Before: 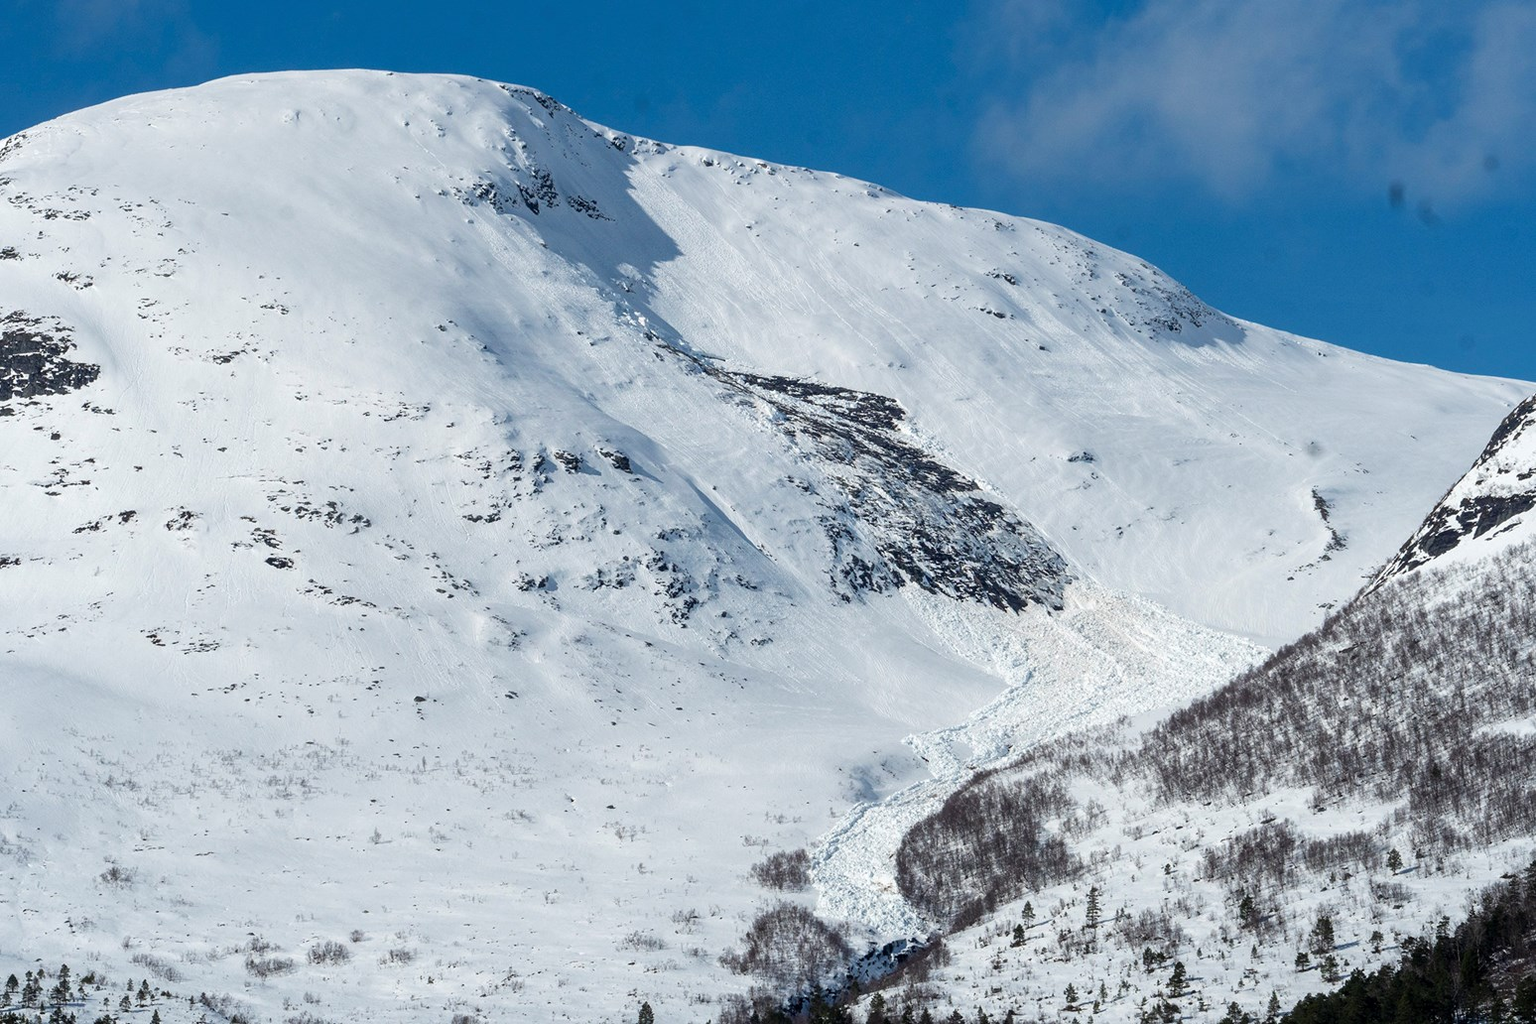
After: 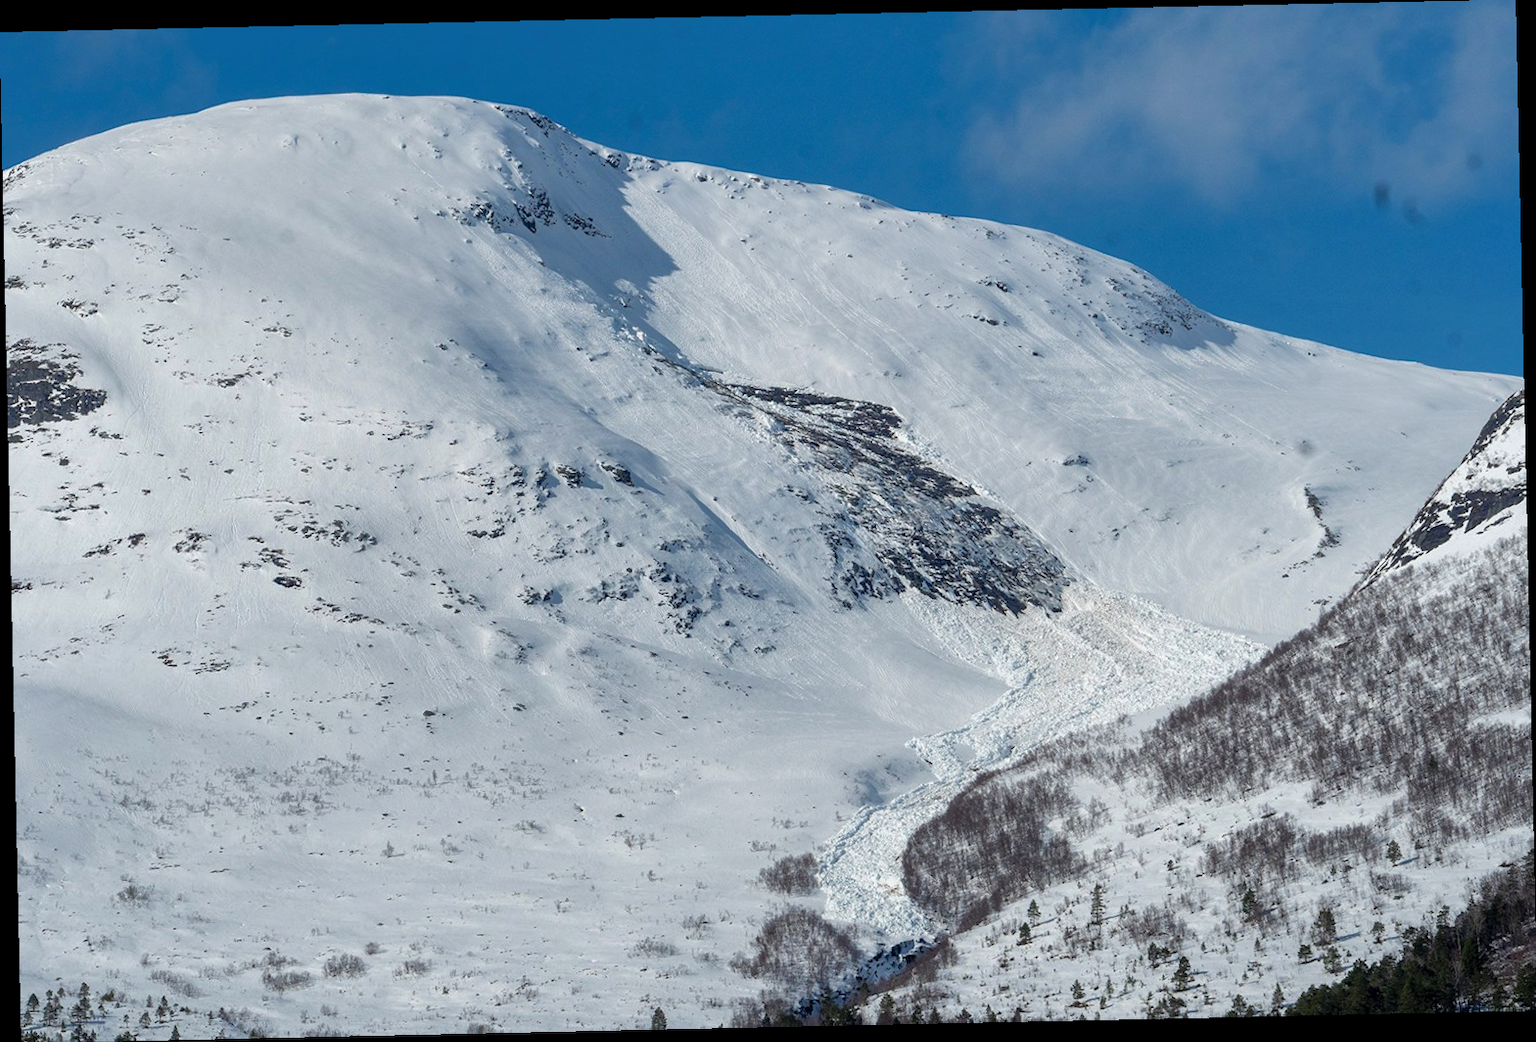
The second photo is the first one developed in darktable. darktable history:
rotate and perspective: rotation -1.24°, automatic cropping off
exposure: exposure -0.048 EV, compensate highlight preservation false
shadows and highlights: on, module defaults
